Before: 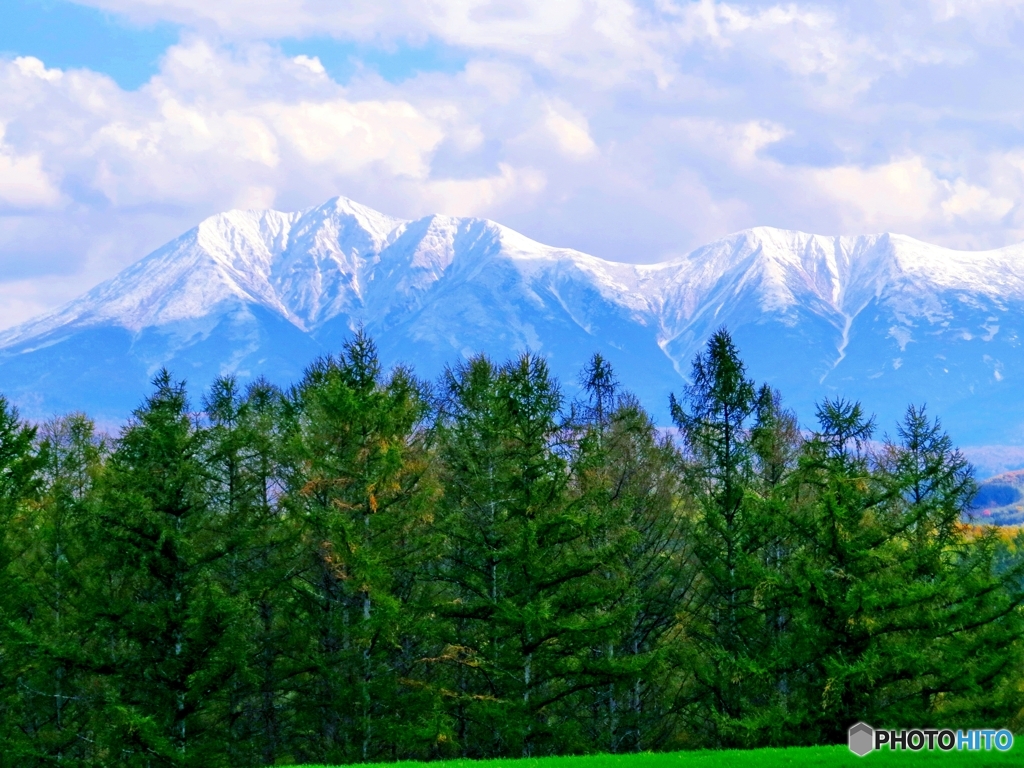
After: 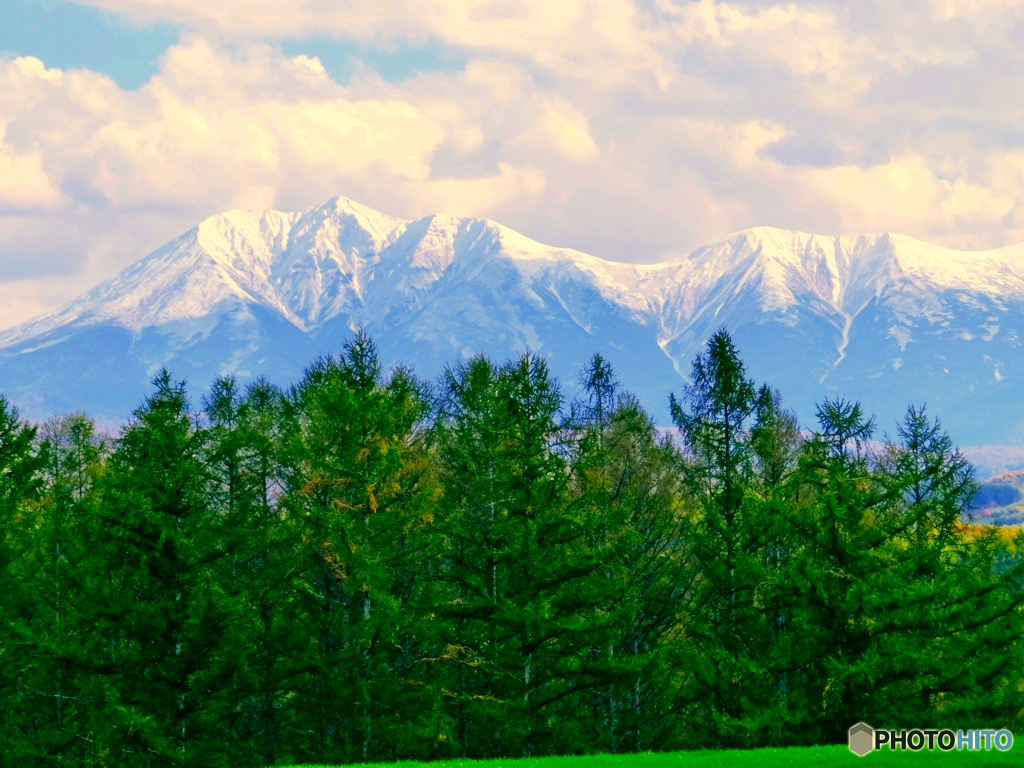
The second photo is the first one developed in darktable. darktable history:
color correction: highlights a* 5.25, highlights b* 24.55, shadows a* -16.18, shadows b* 3.97
